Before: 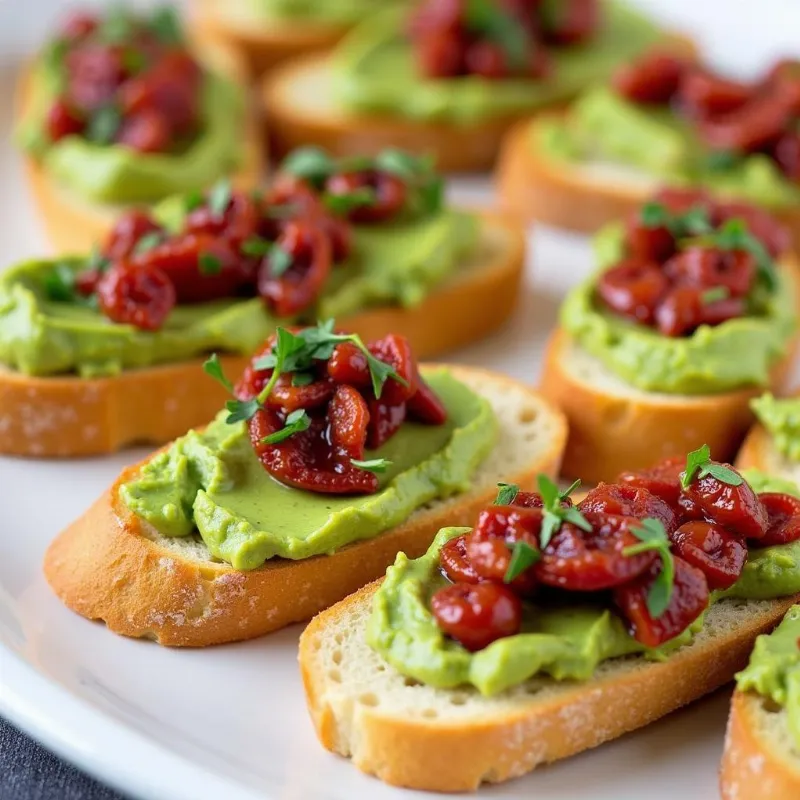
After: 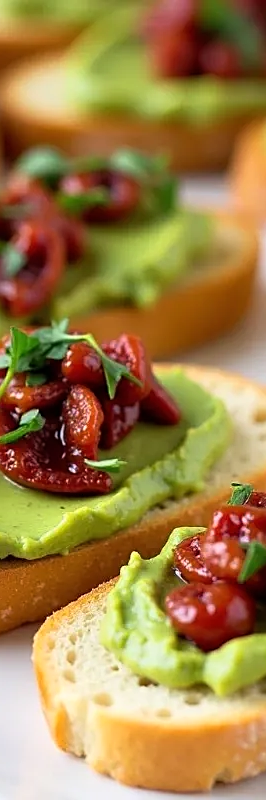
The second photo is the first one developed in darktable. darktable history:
sharpen: on, module defaults
rgb curve: curves: ch0 [(0, 0) (0.078, 0.051) (0.929, 0.956) (1, 1)], compensate middle gray true
crop: left 33.36%, right 33.36%
